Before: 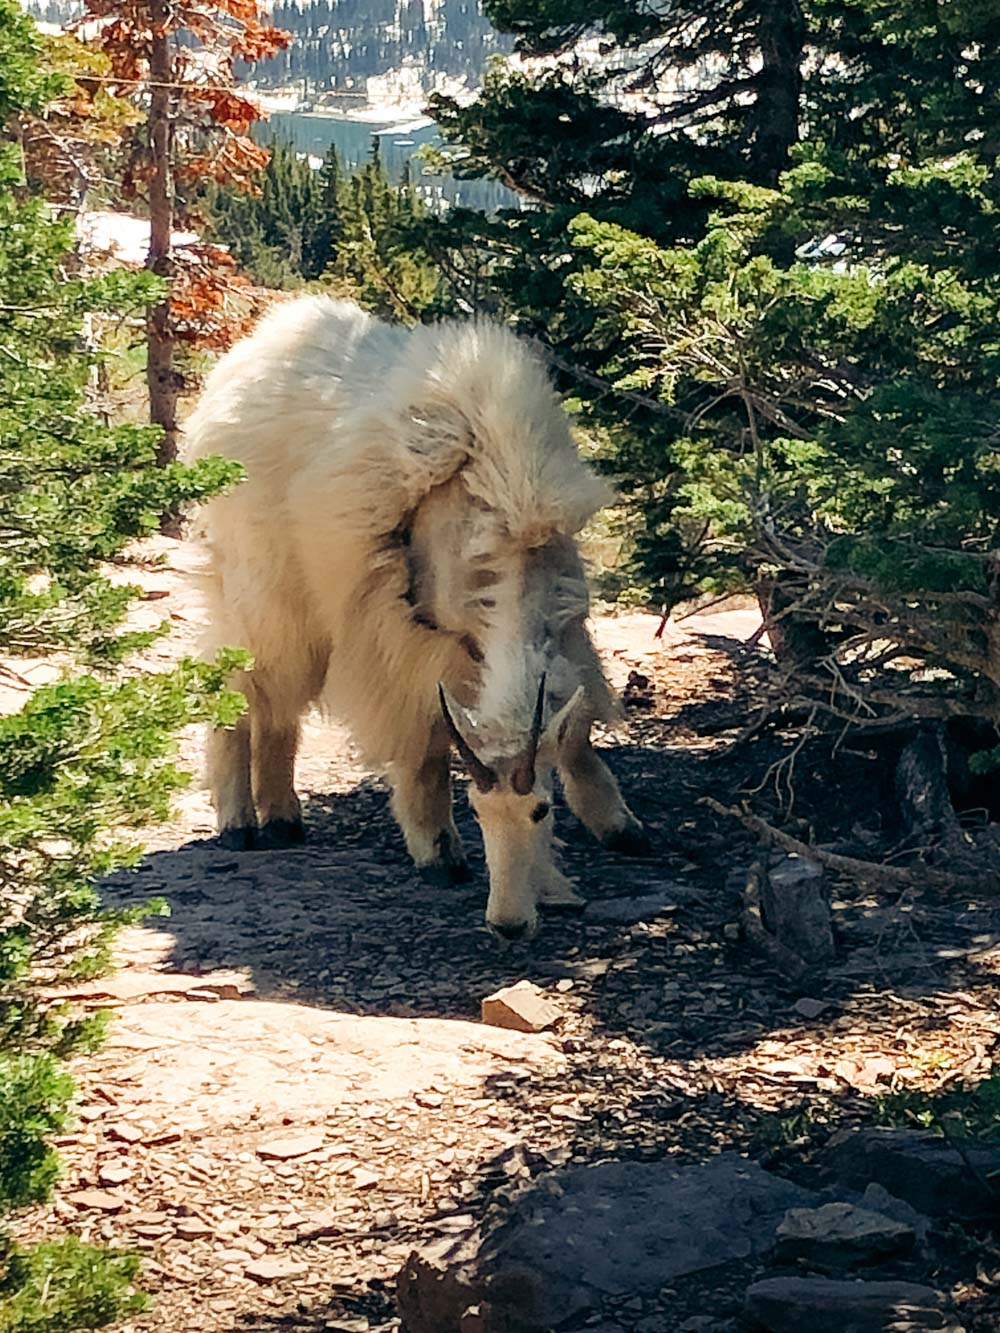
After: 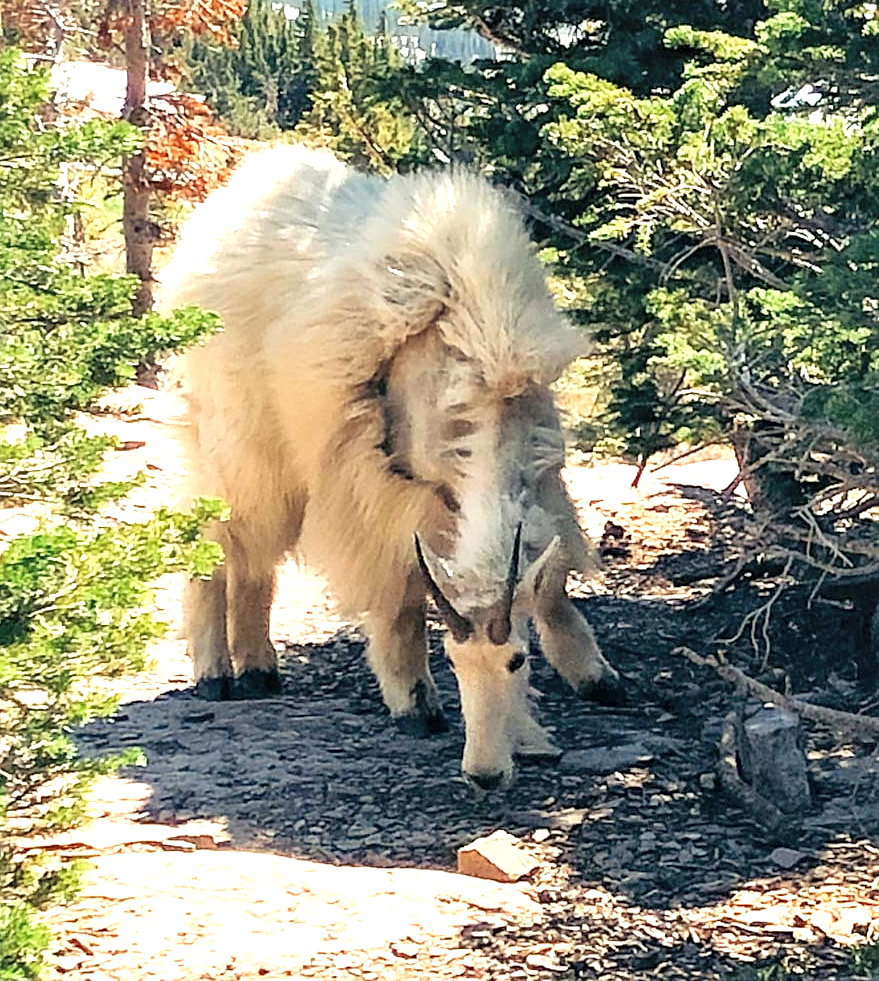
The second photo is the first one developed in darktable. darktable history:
crop and rotate: left 2.425%, top 11.305%, right 9.6%, bottom 15.08%
contrast brightness saturation: brightness 0.15
local contrast: mode bilateral grid, contrast 20, coarseness 50, detail 132%, midtone range 0.2
exposure: black level correction 0, exposure 0.7 EV, compensate exposure bias true, compensate highlight preservation false
sharpen: amount 0.2
